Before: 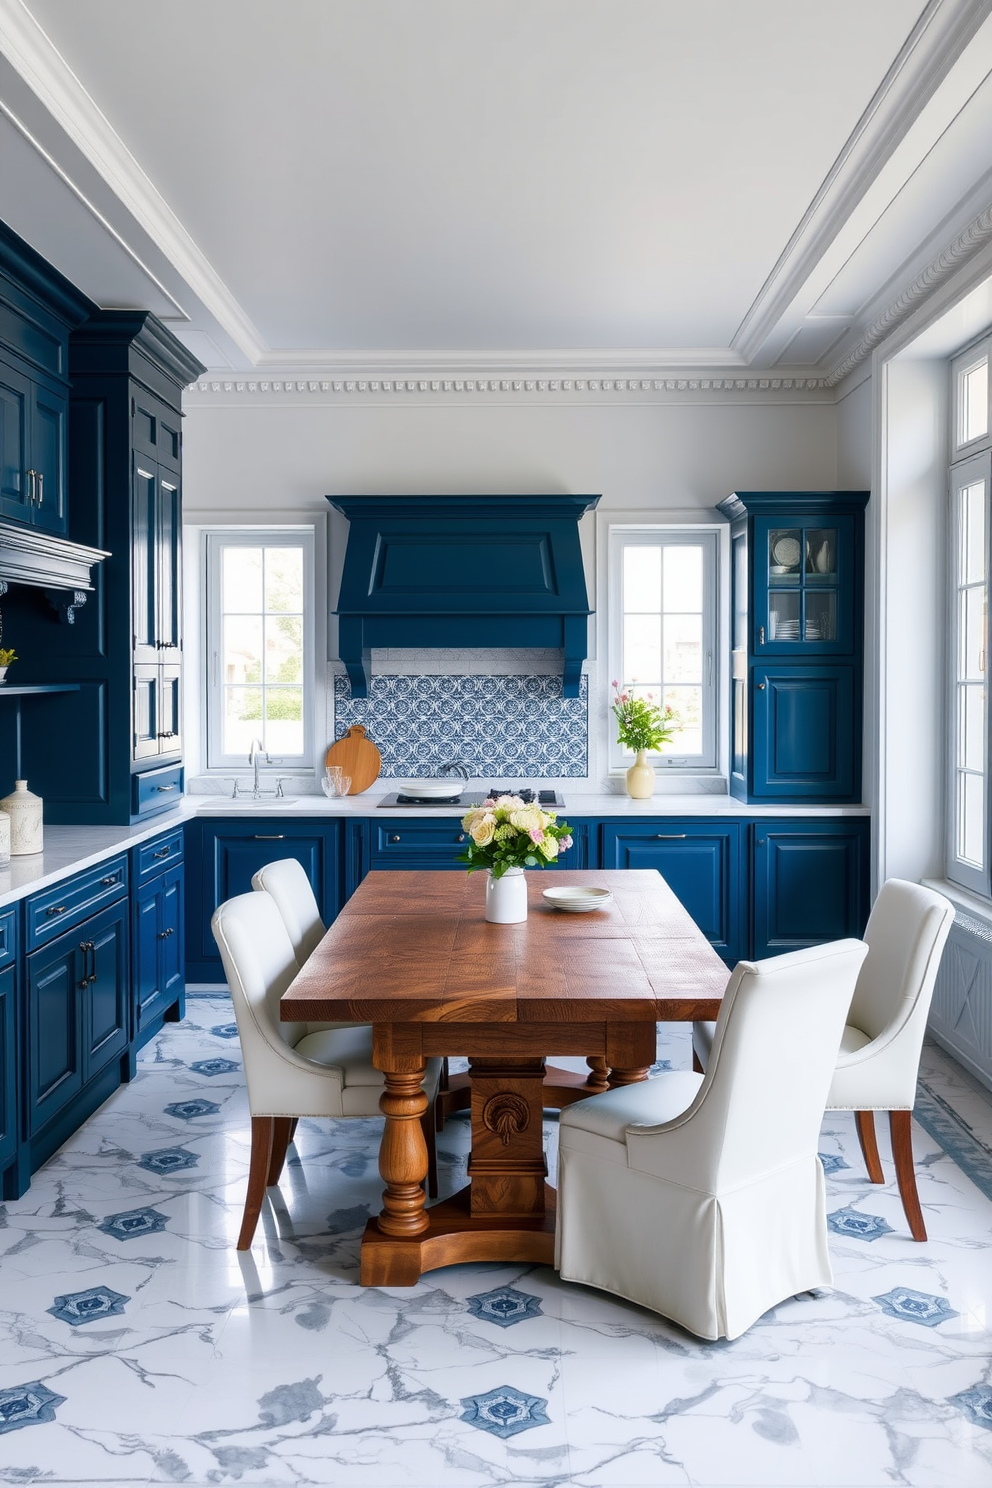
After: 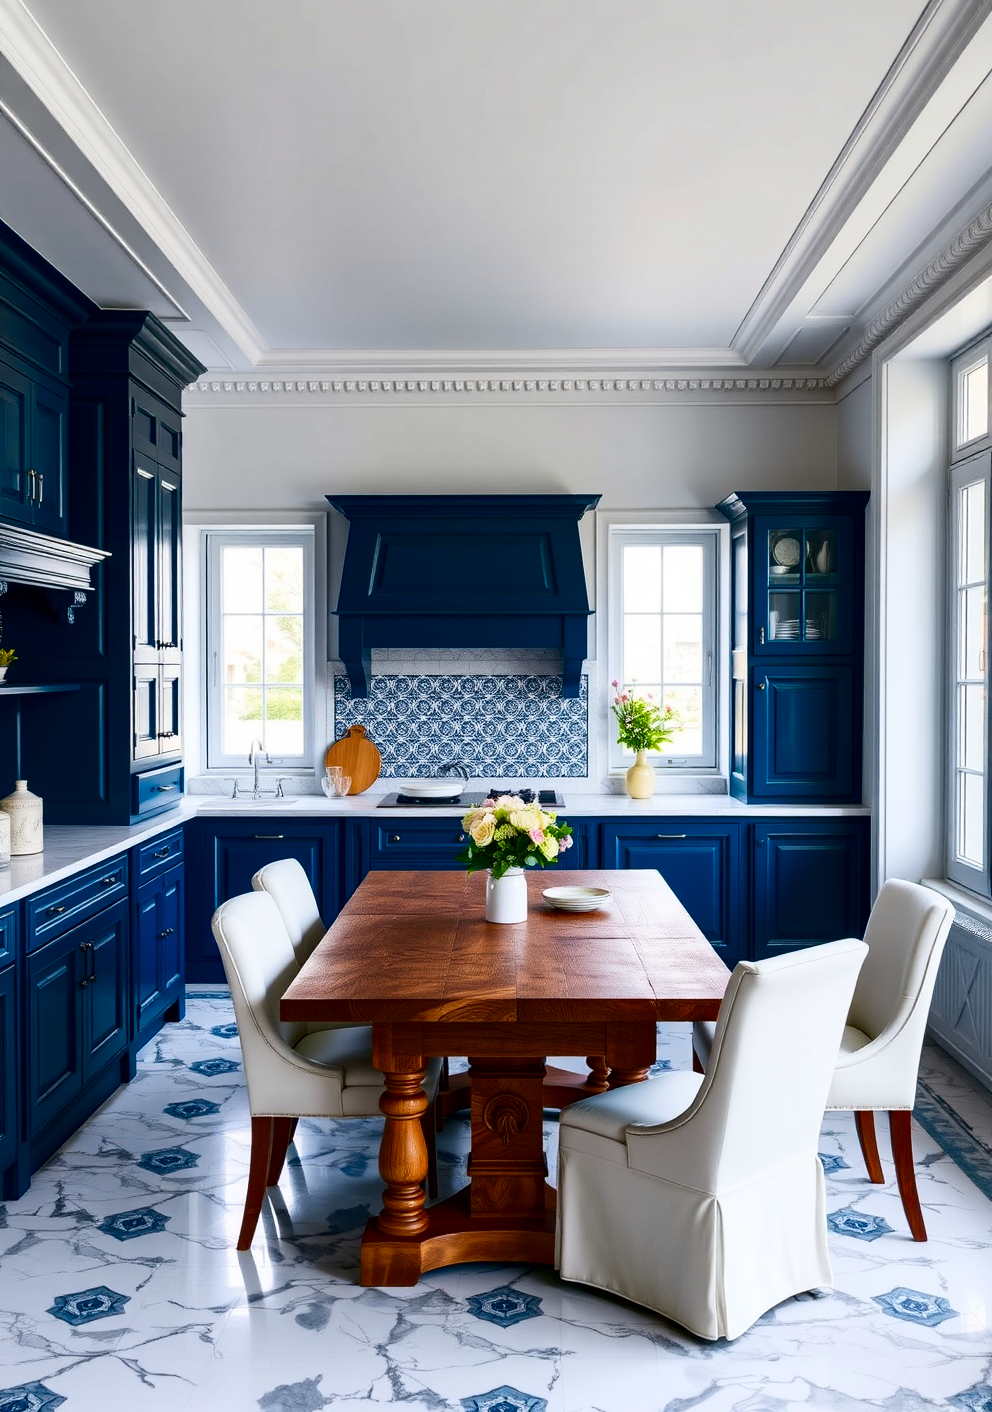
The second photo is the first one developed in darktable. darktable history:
contrast brightness saturation: contrast 0.213, brightness -0.112, saturation 0.209
haze removal: compatibility mode true, adaptive false
crop and rotate: top 0.003%, bottom 5.052%
